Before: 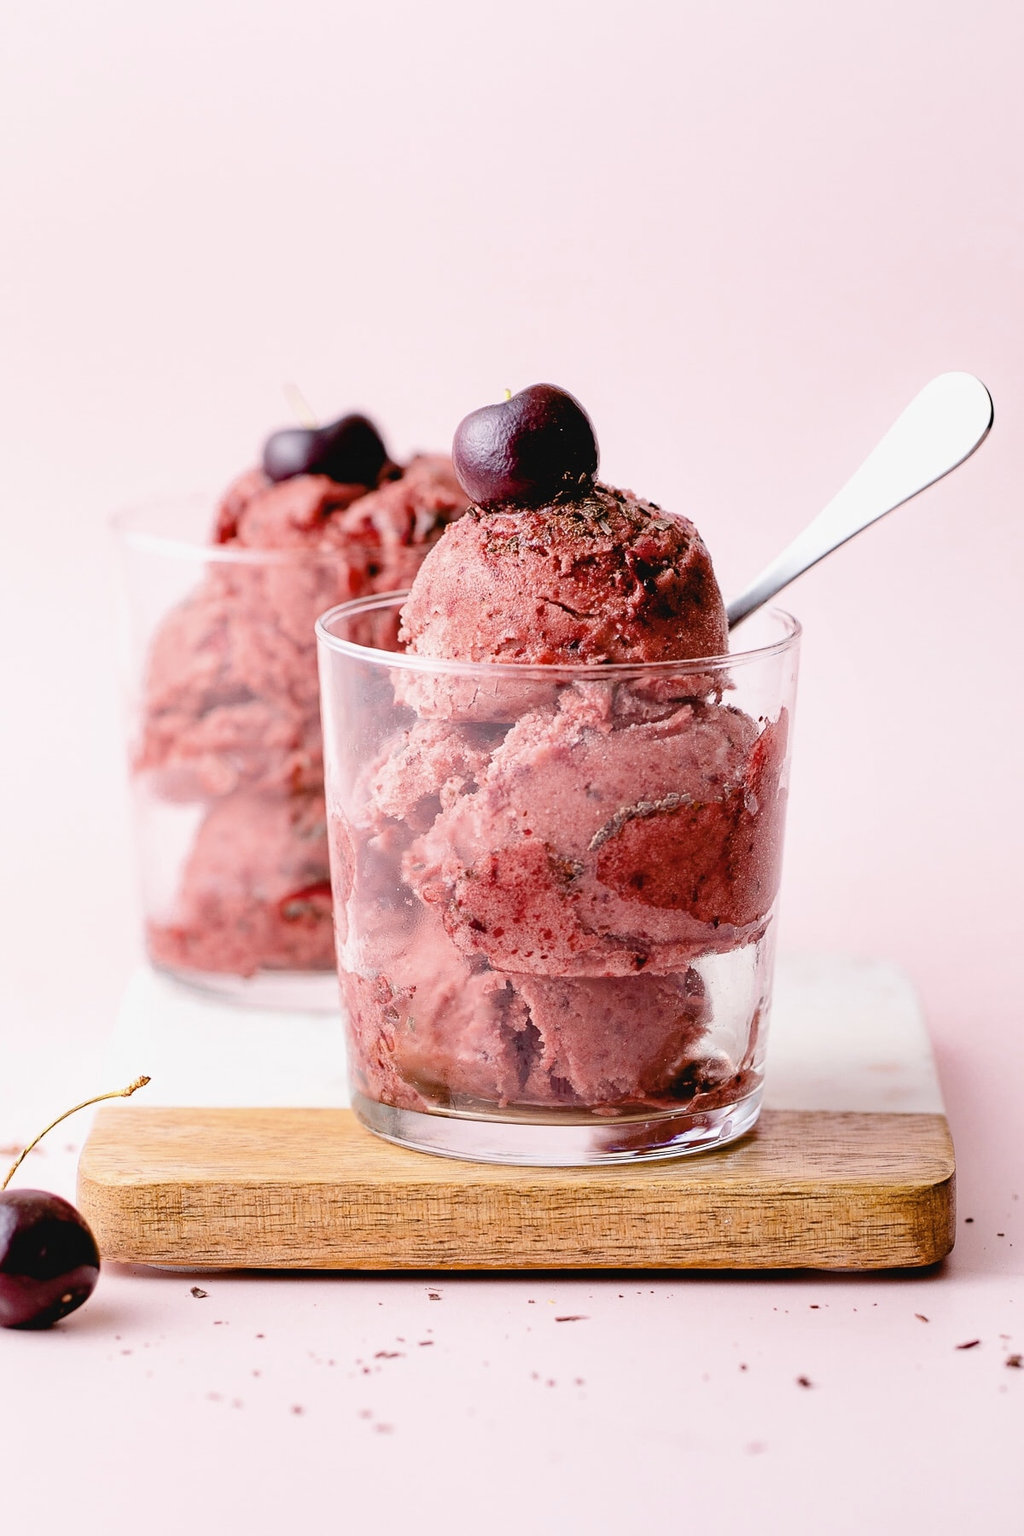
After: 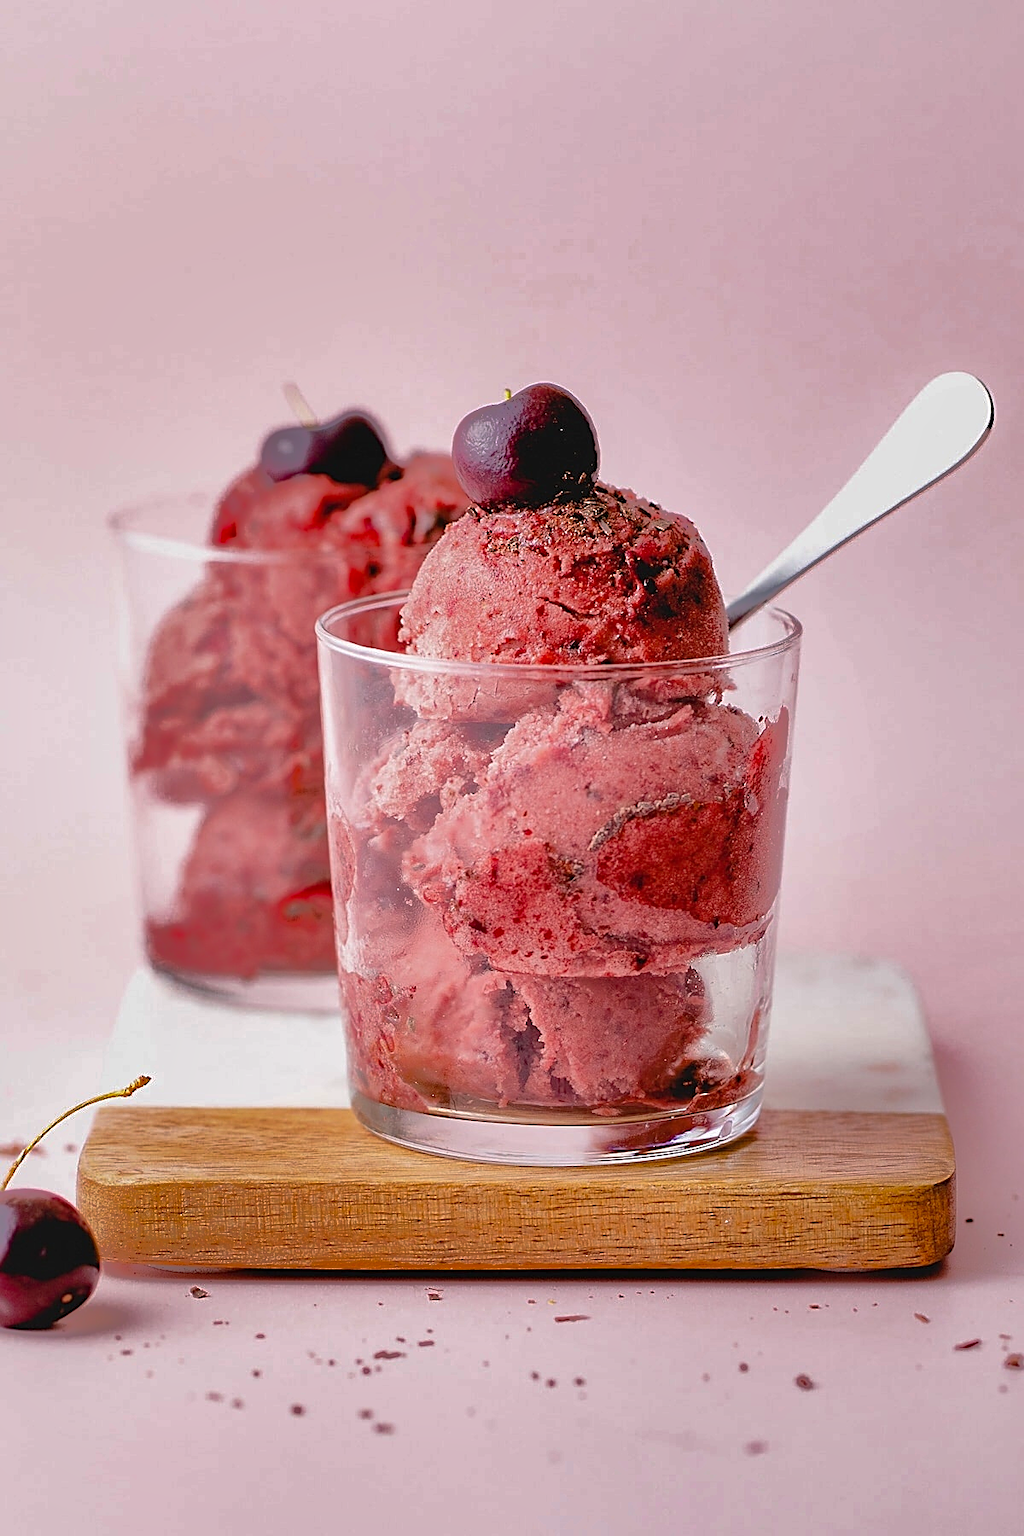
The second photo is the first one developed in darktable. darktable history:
shadows and highlights: shadows 38.43, highlights -74.54
sharpen: on, module defaults
